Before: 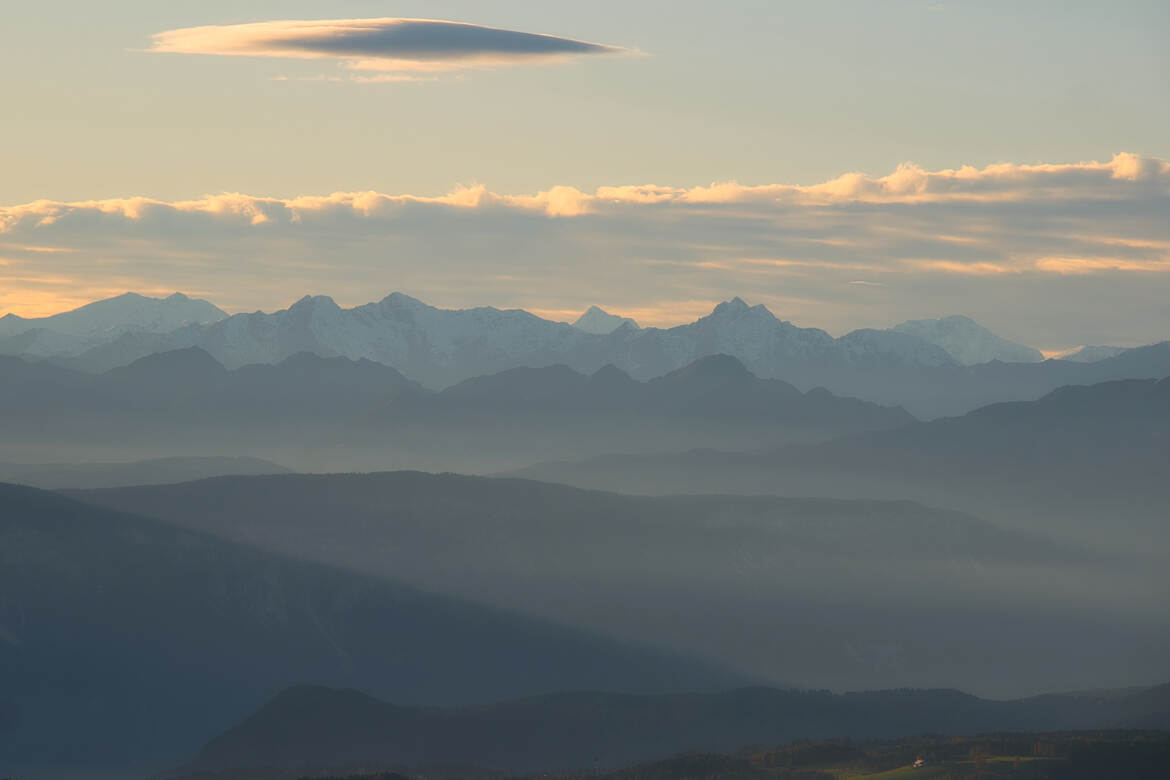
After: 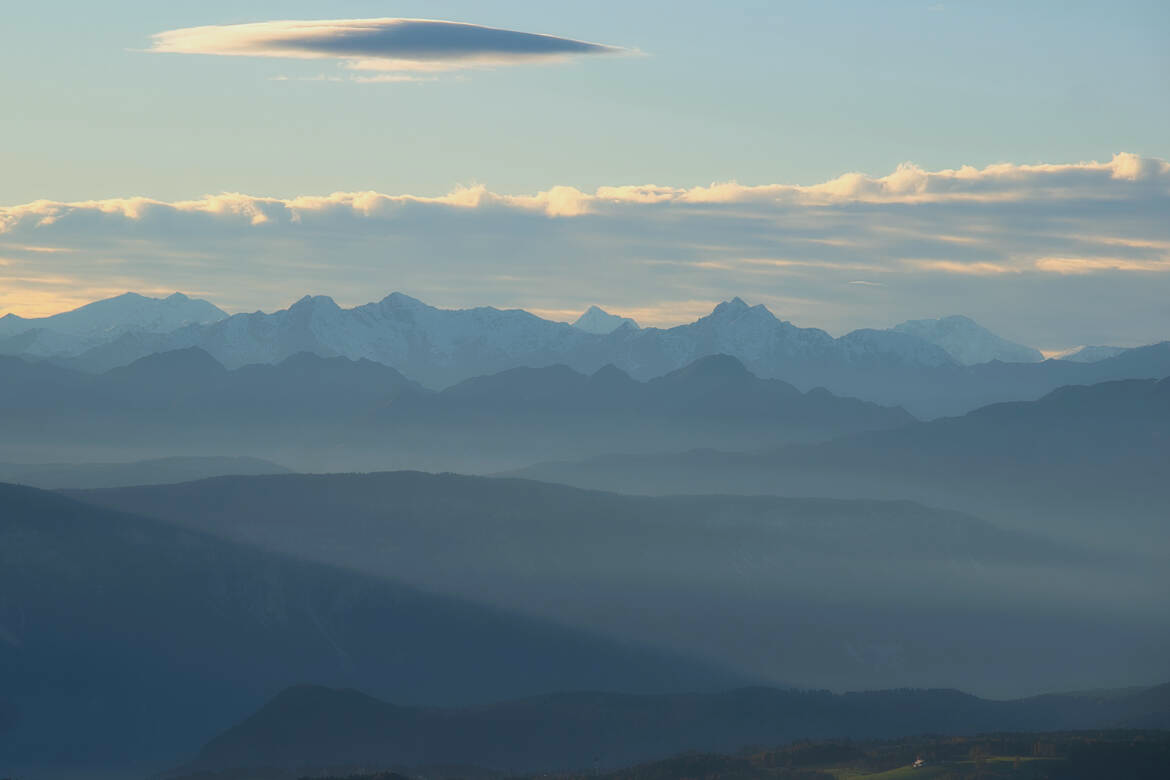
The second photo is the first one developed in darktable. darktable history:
color calibration: illuminant Planckian (black body), x 0.376, y 0.374, temperature 4113.84 K
